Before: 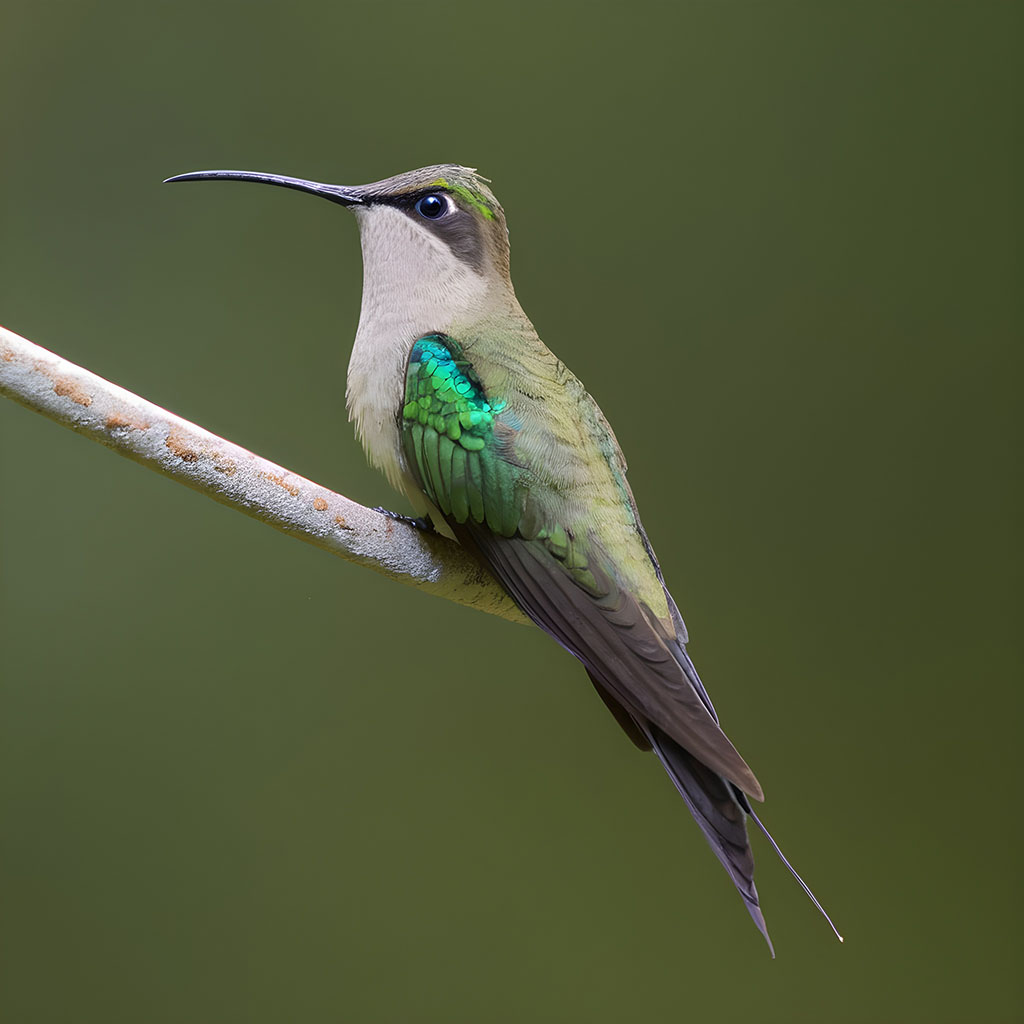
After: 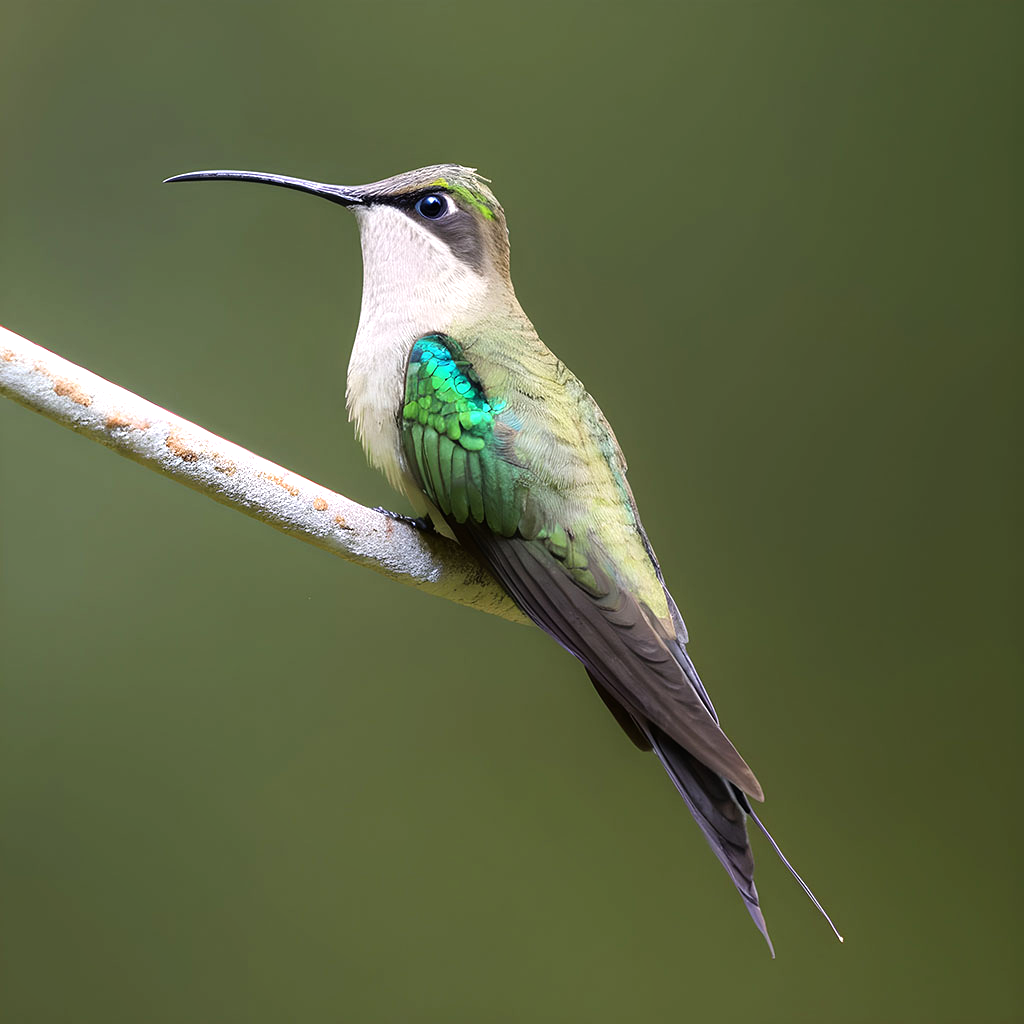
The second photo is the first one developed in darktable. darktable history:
tone equalizer: -8 EV -0.72 EV, -7 EV -0.689 EV, -6 EV -0.627 EV, -5 EV -0.396 EV, -3 EV 0.38 EV, -2 EV 0.6 EV, -1 EV 0.685 EV, +0 EV 0.773 EV
